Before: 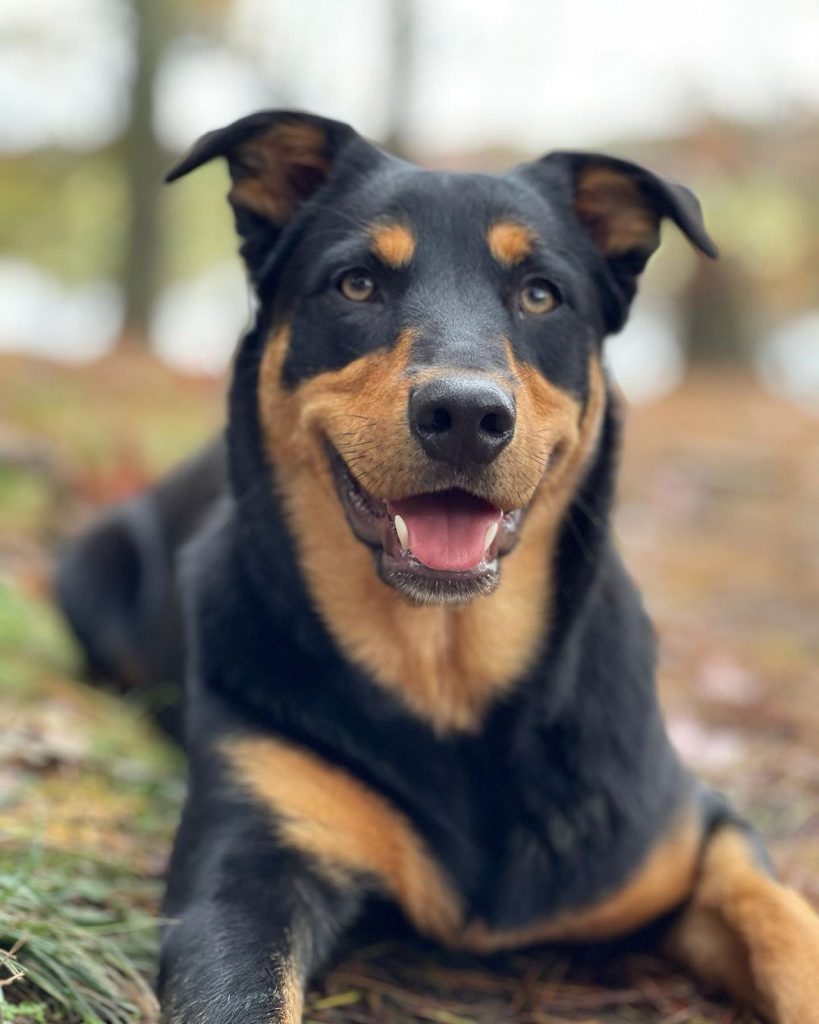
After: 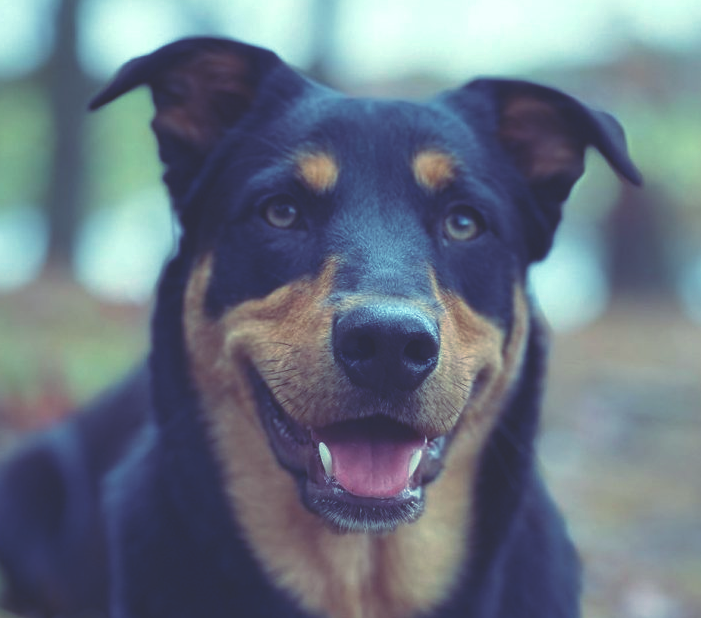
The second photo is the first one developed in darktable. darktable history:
rgb curve: curves: ch0 [(0, 0.186) (0.314, 0.284) (0.576, 0.466) (0.805, 0.691) (0.936, 0.886)]; ch1 [(0, 0.186) (0.314, 0.284) (0.581, 0.534) (0.771, 0.746) (0.936, 0.958)]; ch2 [(0, 0.216) (0.275, 0.39) (1, 1)], mode RGB, independent channels, compensate middle gray true, preserve colors none
crop and rotate: left 9.345%, top 7.22%, right 4.982%, bottom 32.331%
